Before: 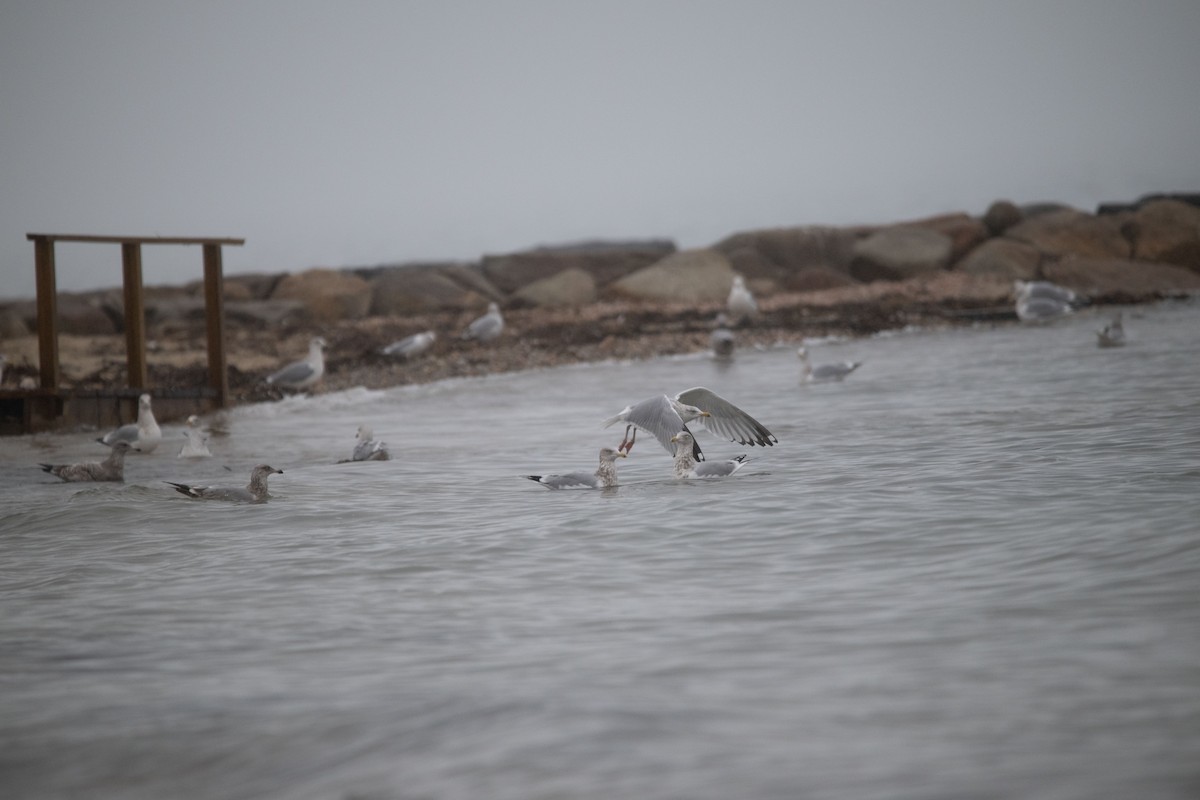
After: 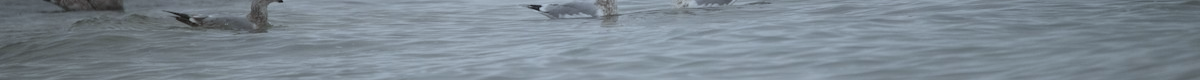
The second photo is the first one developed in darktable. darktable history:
white balance: red 0.925, blue 1.046
crop and rotate: top 59.084%, bottom 30.916%
